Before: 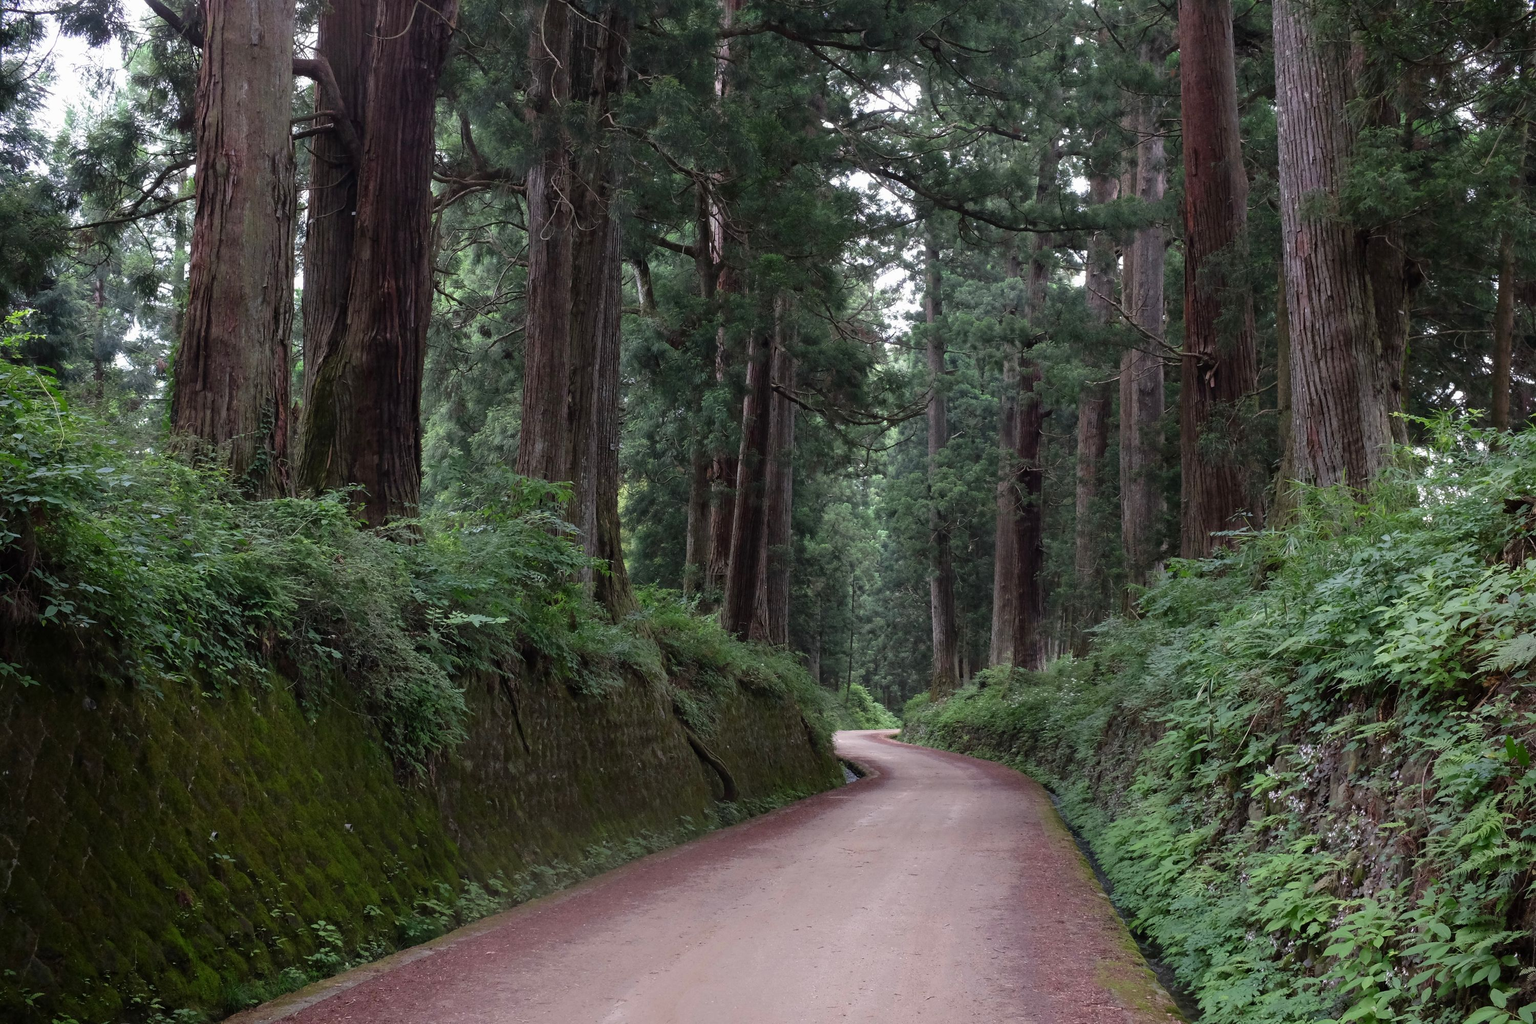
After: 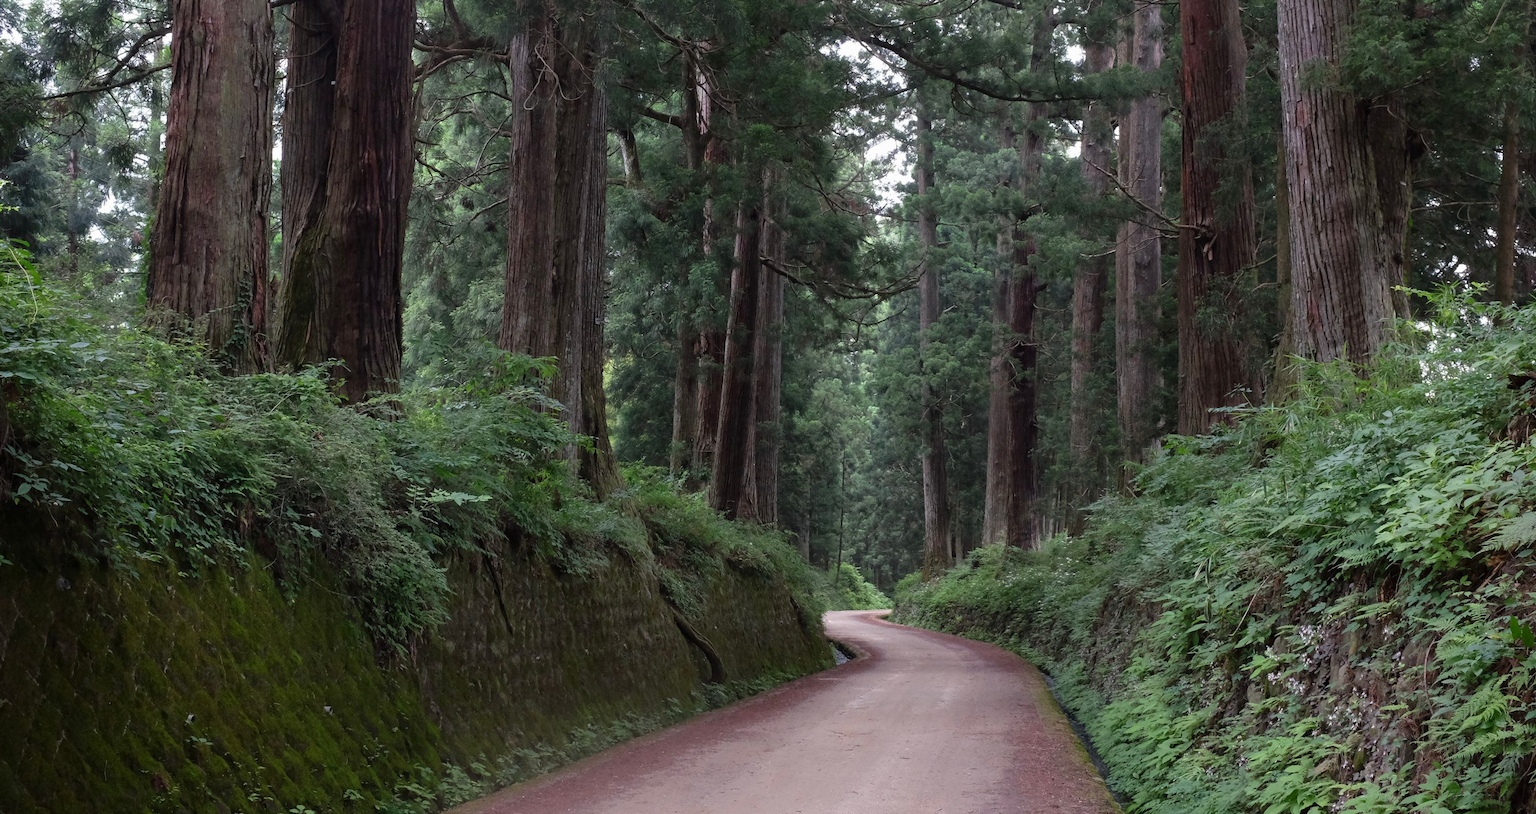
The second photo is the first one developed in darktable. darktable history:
crop and rotate: left 1.843%, top 12.973%, right 0.246%, bottom 9.081%
